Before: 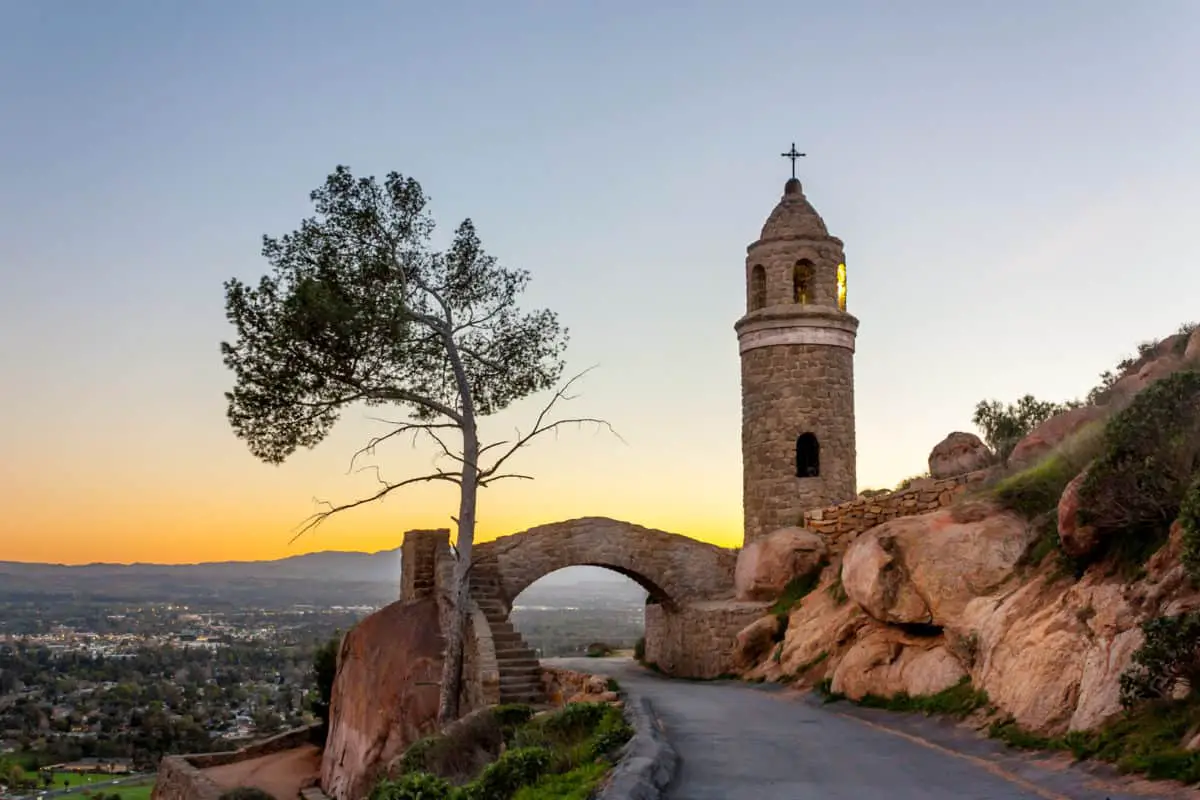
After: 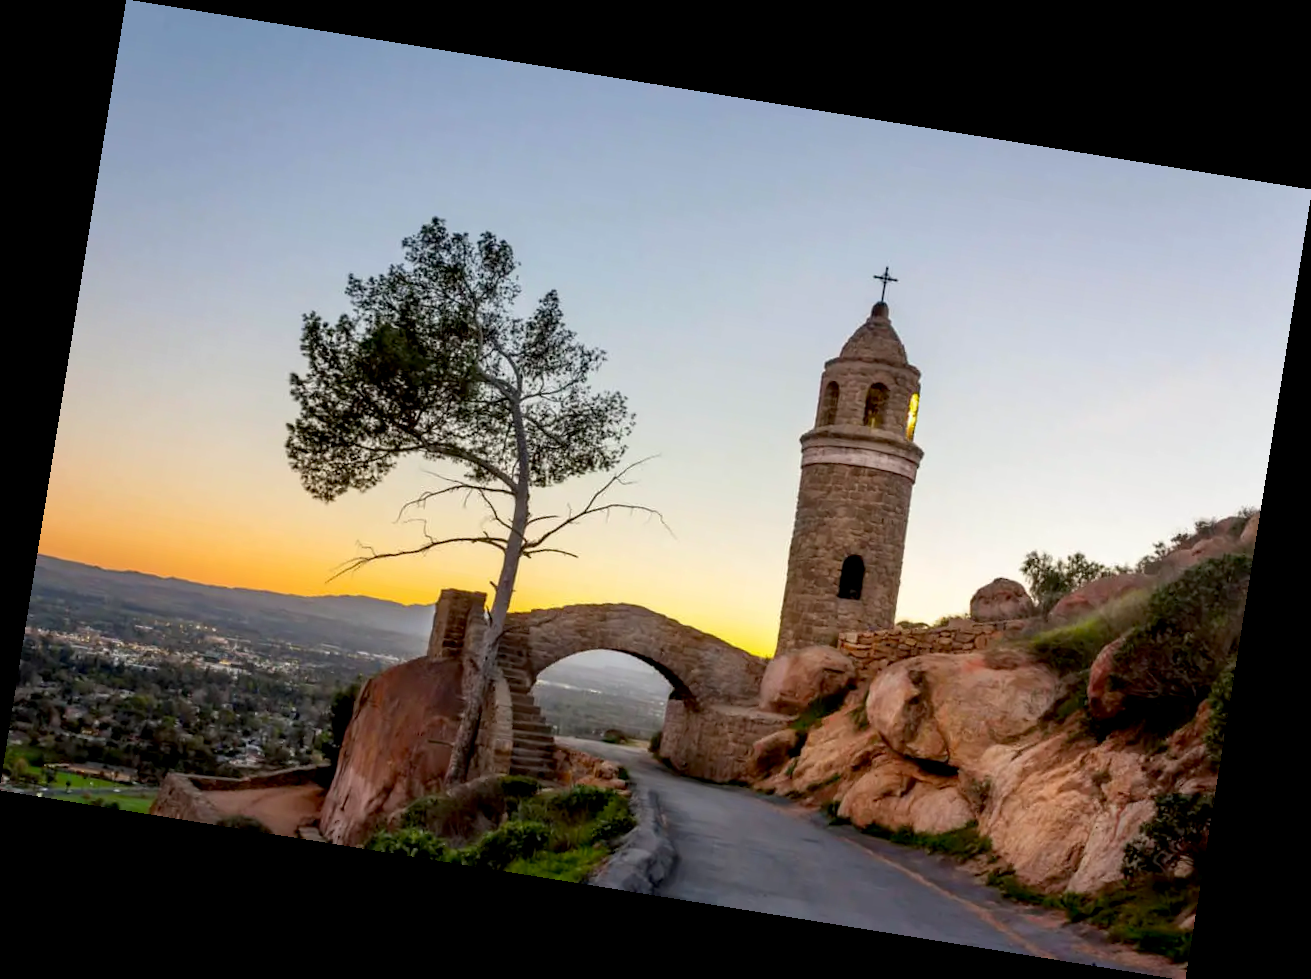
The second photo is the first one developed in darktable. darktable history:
rotate and perspective: rotation 9.12°, automatic cropping off
exposure: black level correction 0.007, compensate highlight preservation false
